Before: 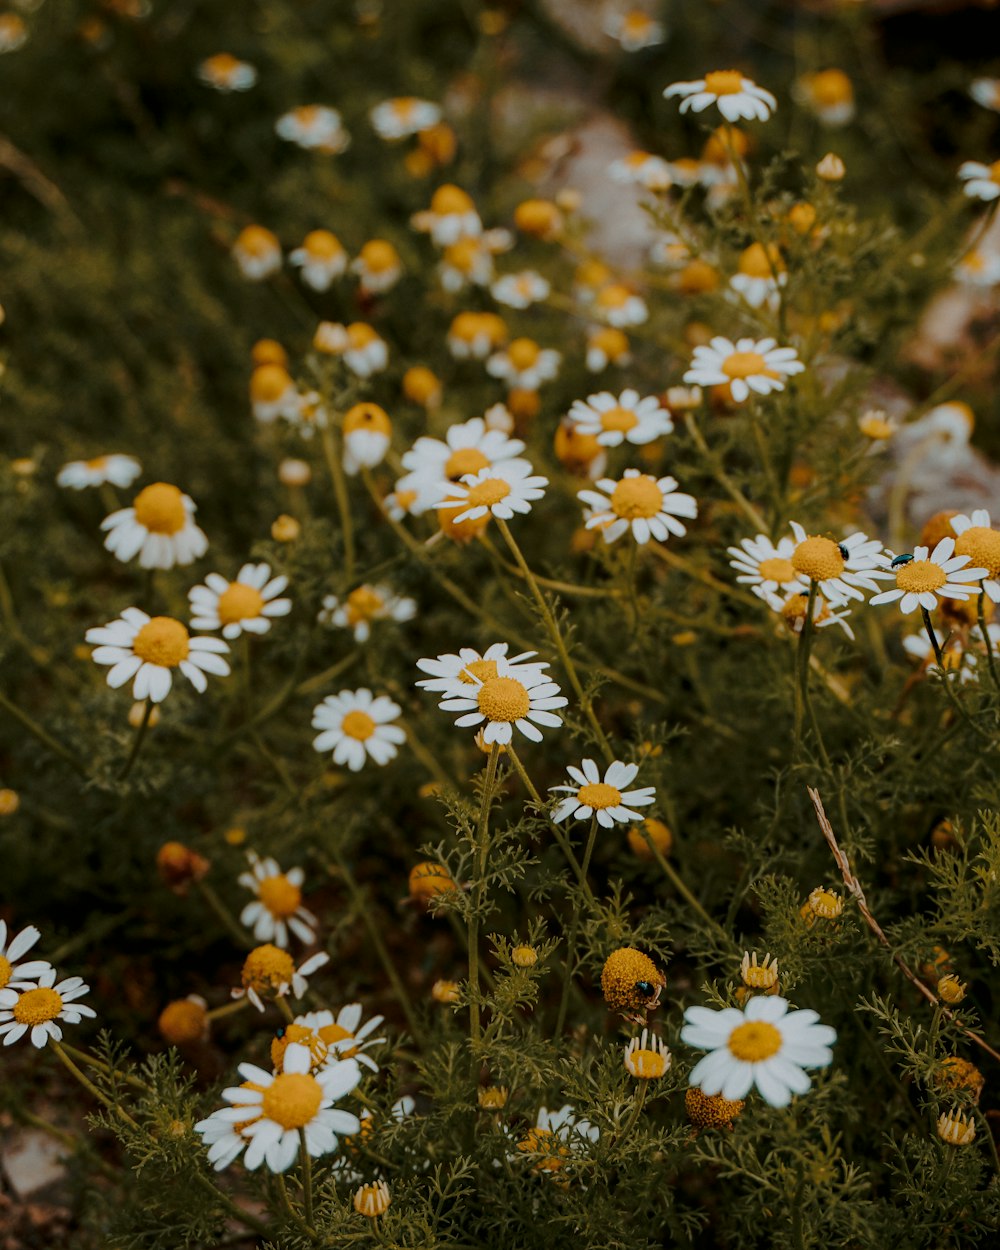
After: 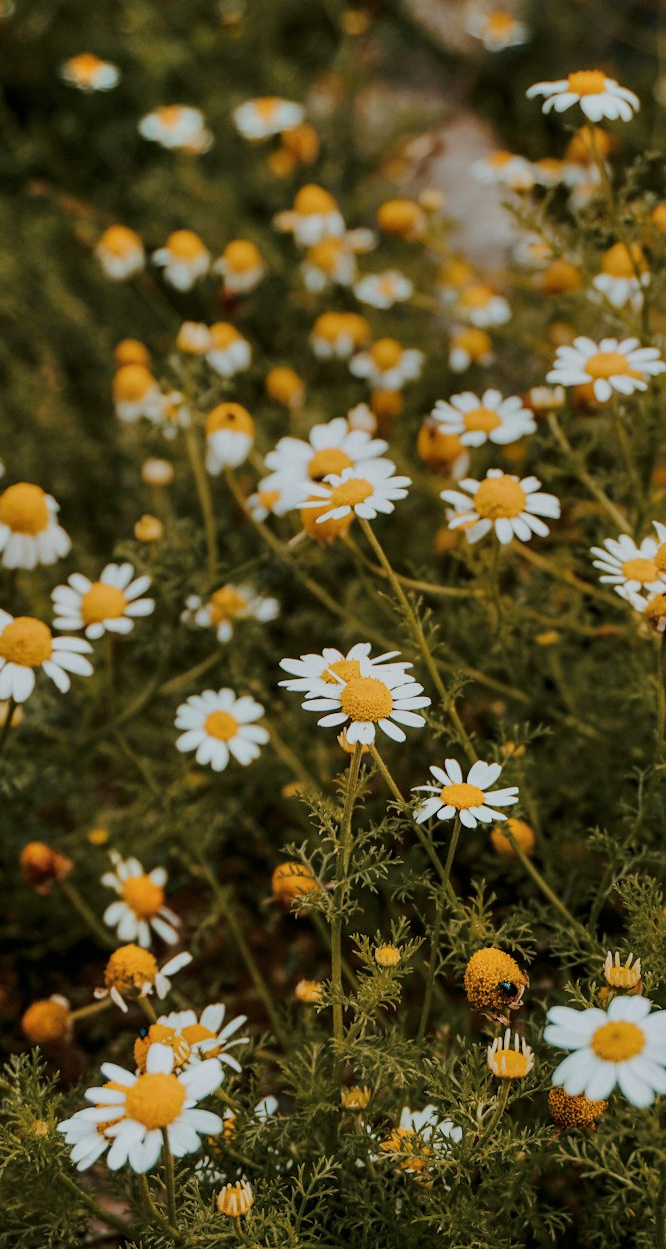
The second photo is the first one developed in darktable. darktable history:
shadows and highlights: shadows 48.06, highlights -41.7, soften with gaussian
crop and rotate: left 13.775%, right 19.563%
levels: levels [0, 0.499, 1]
